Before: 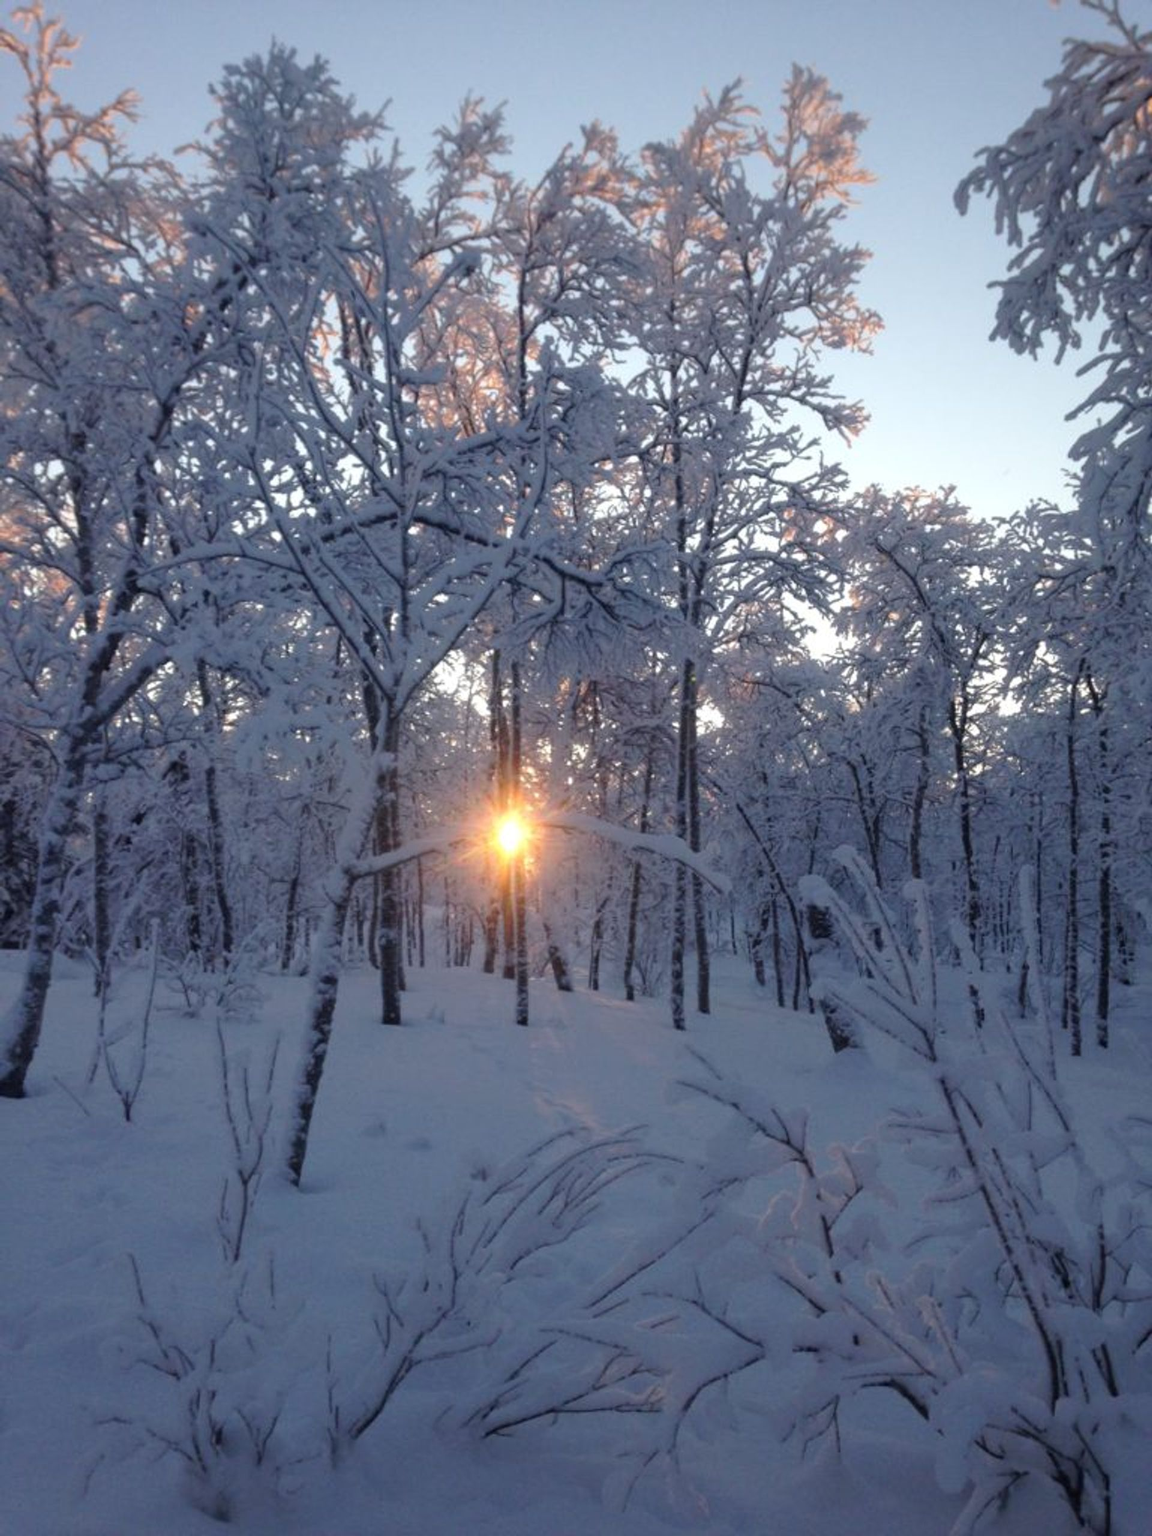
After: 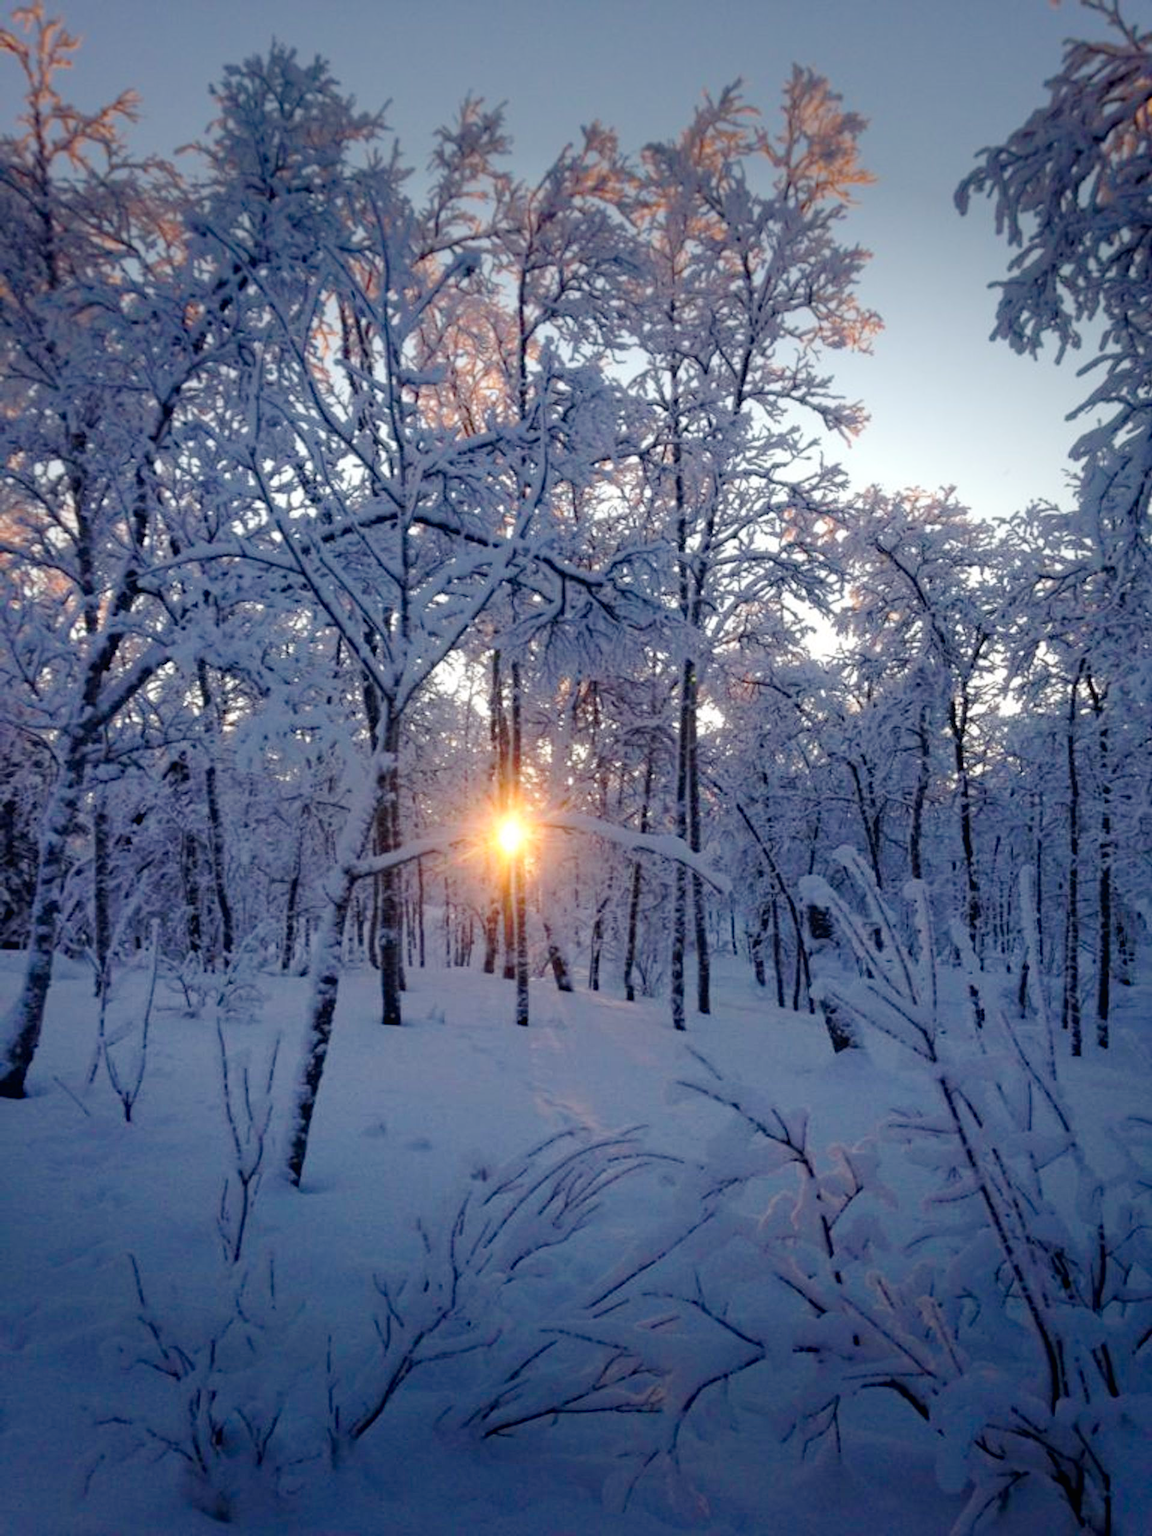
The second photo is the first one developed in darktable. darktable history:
haze removal: compatibility mode true, adaptive false
vignetting: fall-off start 71.15%, saturation 0.374, width/height ratio 1.334
tone curve: curves: ch0 [(0, 0.013) (0.054, 0.018) (0.205, 0.197) (0.289, 0.309) (0.382, 0.437) (0.475, 0.552) (0.666, 0.743) (0.791, 0.85) (1, 0.998)]; ch1 [(0, 0) (0.394, 0.338) (0.449, 0.404) (0.499, 0.498) (0.526, 0.528) (0.543, 0.564) (0.589, 0.633) (0.66, 0.687) (0.783, 0.804) (1, 1)]; ch2 [(0, 0) (0.304, 0.31) (0.403, 0.399) (0.441, 0.421) (0.474, 0.466) (0.498, 0.496) (0.524, 0.538) (0.555, 0.584) (0.633, 0.665) (0.7, 0.711) (1, 1)], preserve colors none
